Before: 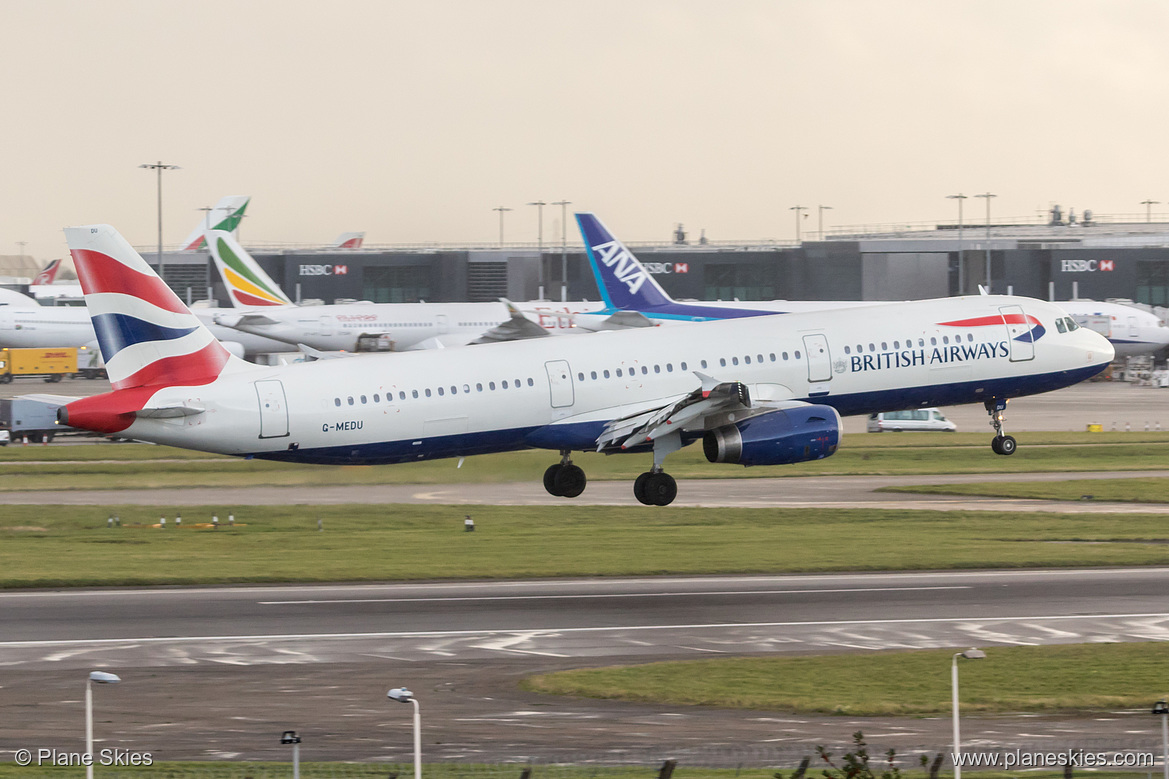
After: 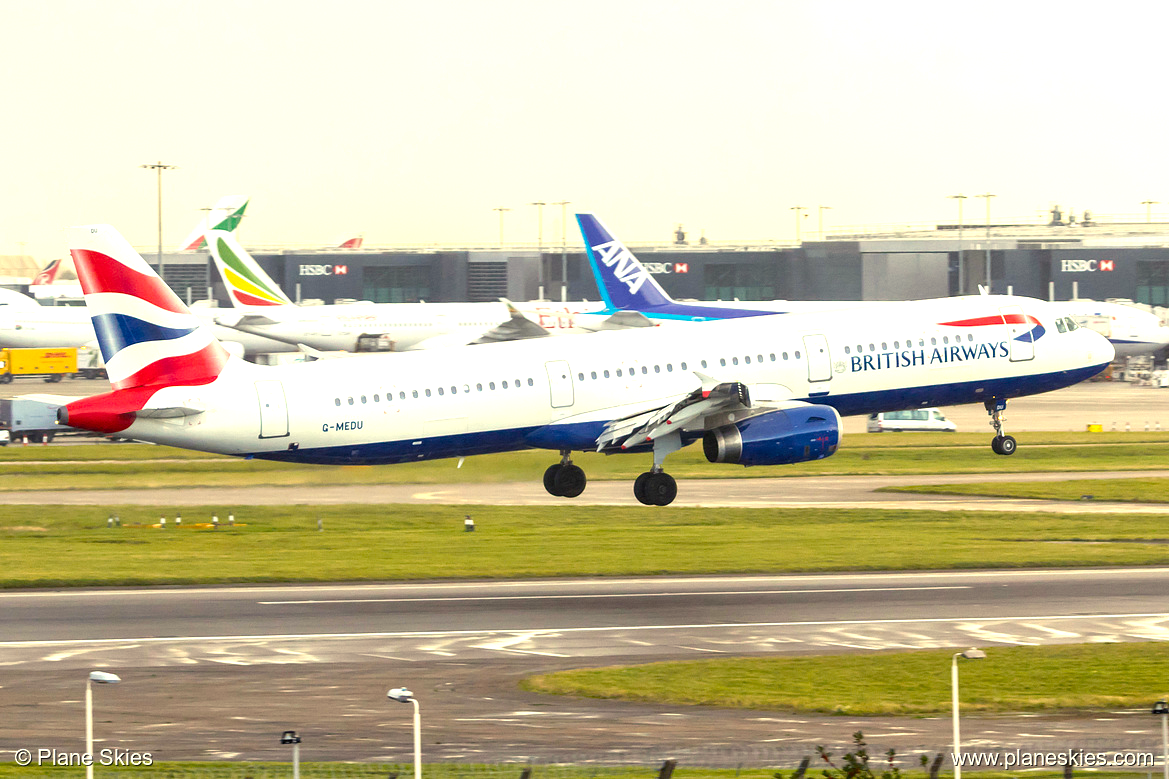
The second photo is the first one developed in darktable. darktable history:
color balance rgb: highlights gain › chroma 7.894%, highlights gain › hue 86.97°, perceptual saturation grading › global saturation 20%, perceptual saturation grading › highlights -25.03%, perceptual saturation grading › shadows 25.95%, perceptual brilliance grading › global brilliance 30.316%, global vibrance 20.269%
